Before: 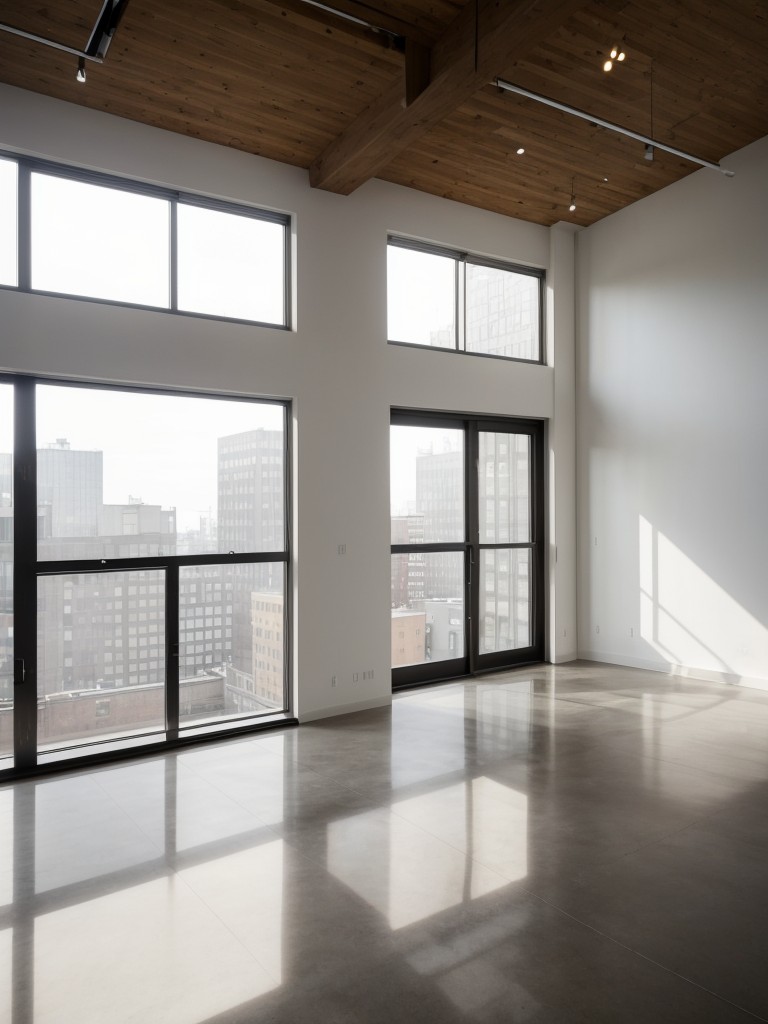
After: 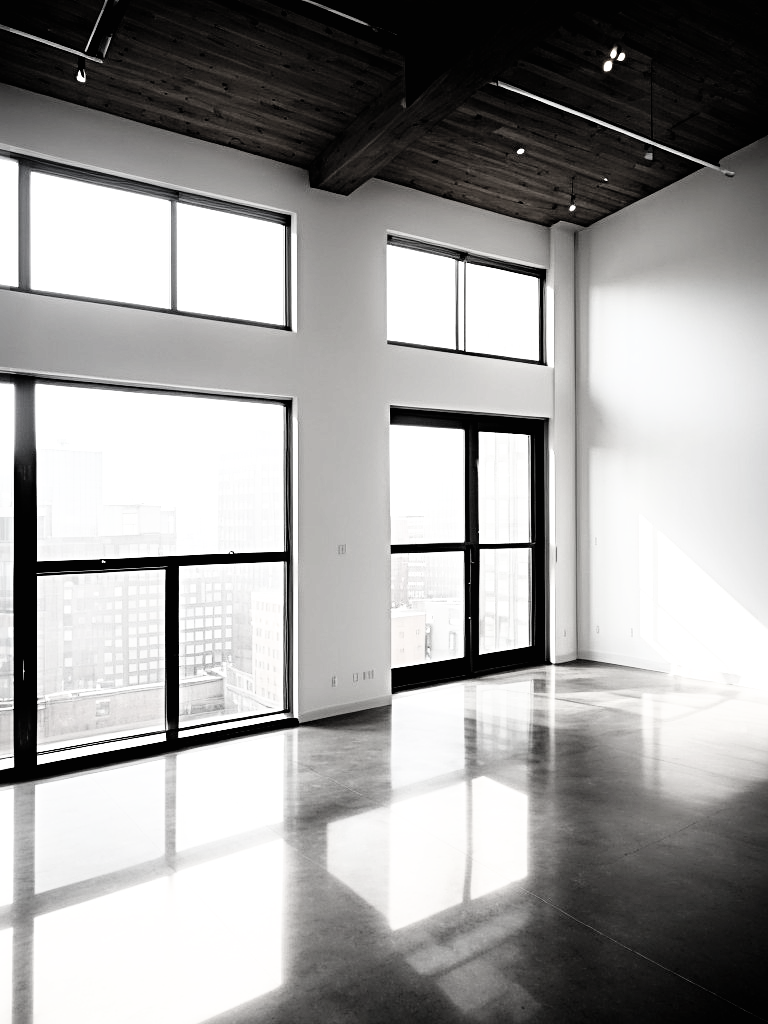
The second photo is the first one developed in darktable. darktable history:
contrast brightness saturation: contrast 0.2, brightness 0.16, saturation 0.22
filmic rgb: black relative exposure -3.63 EV, white relative exposure 2.16 EV, hardness 3.62
sharpen: radius 4
color correction: saturation 0.2
exposure: exposure 0.161 EV, compensate highlight preservation false
